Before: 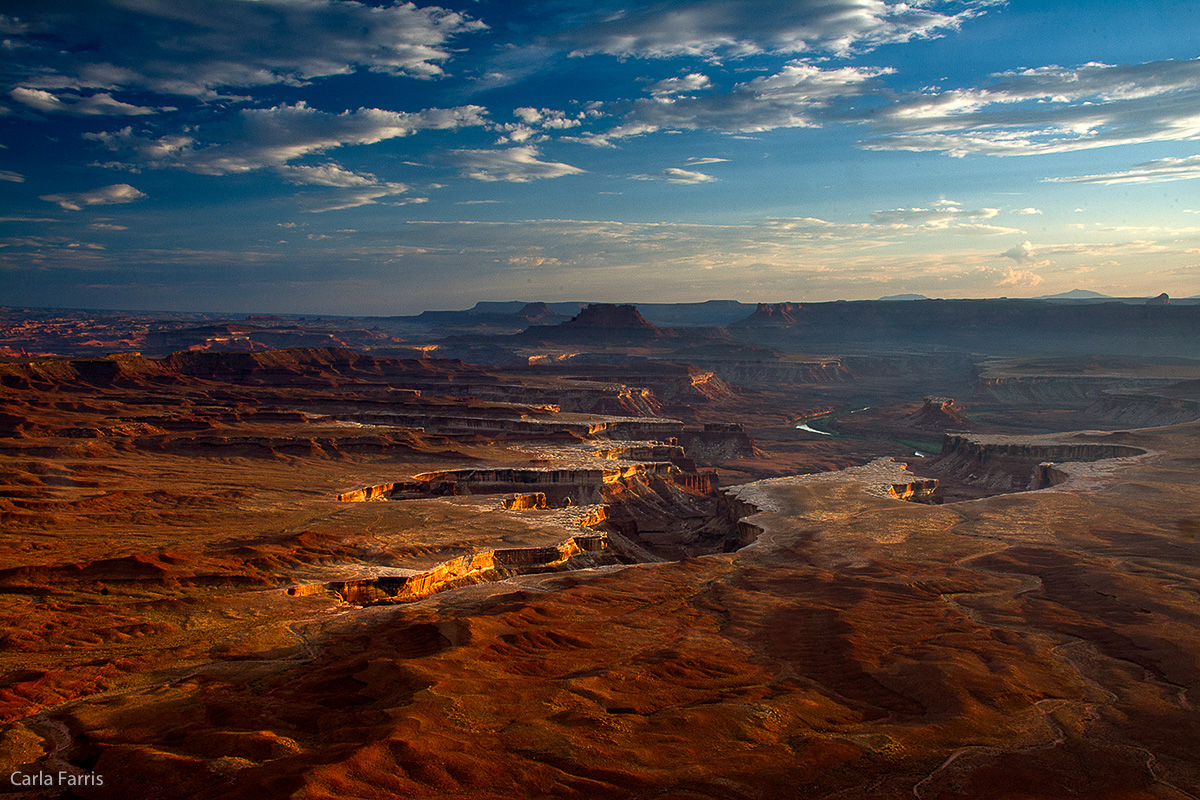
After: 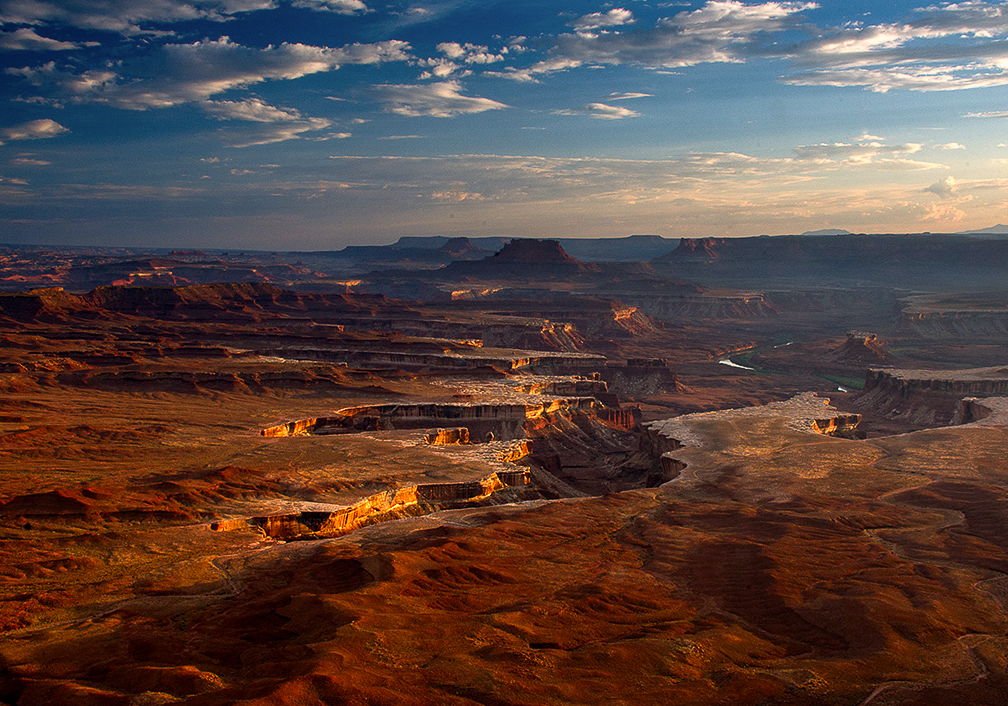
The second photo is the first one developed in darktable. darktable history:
color correction: highlights a* 7.34, highlights b* 4.37
crop: left 6.446%, top 8.188%, right 9.538%, bottom 3.548%
